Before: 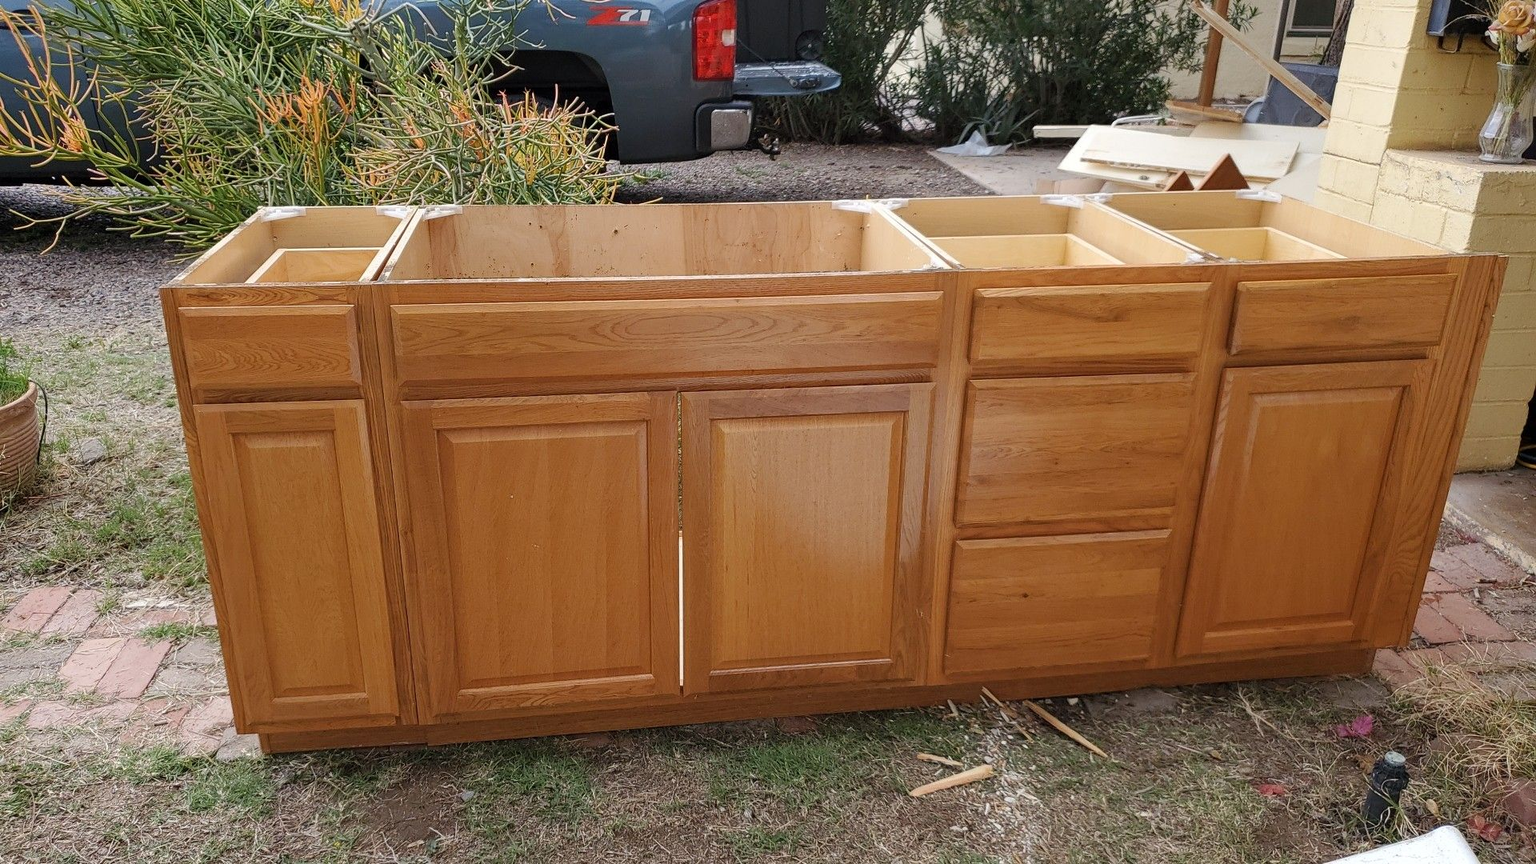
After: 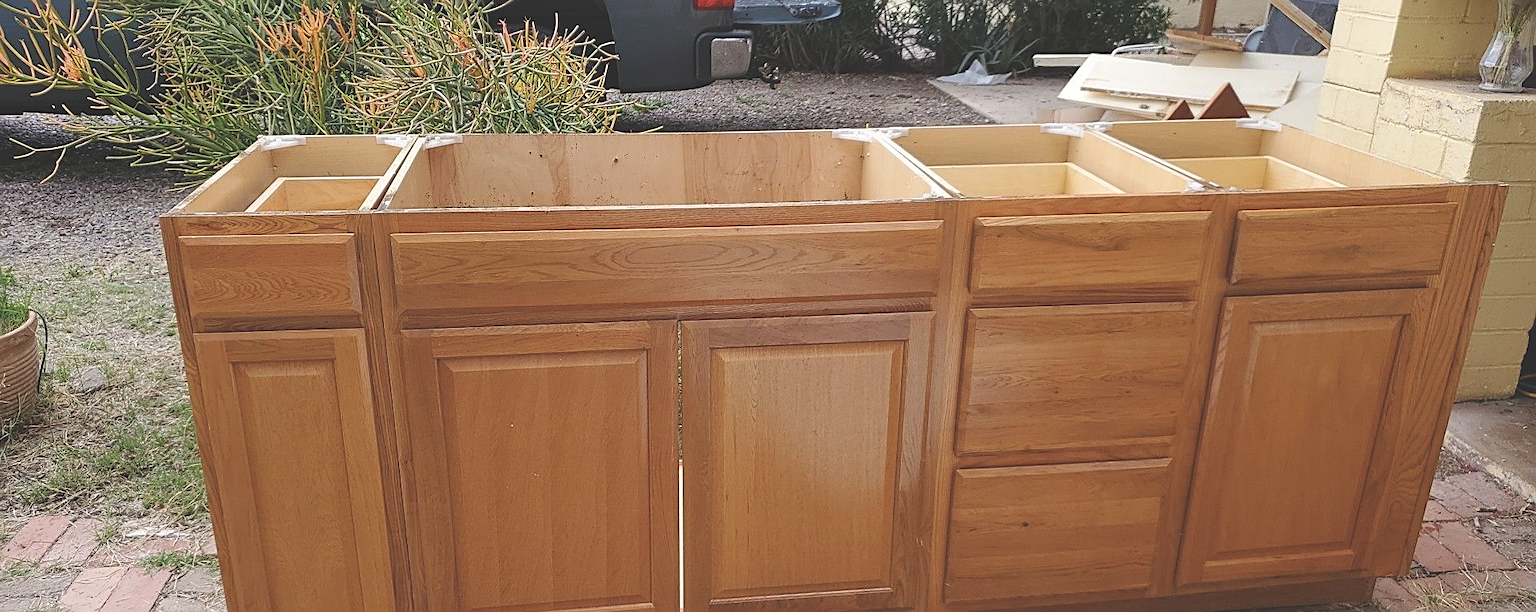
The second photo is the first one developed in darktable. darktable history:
crop and rotate: top 8.358%, bottom 20.76%
sharpen: on, module defaults
exposure: black level correction -0.027, compensate highlight preservation false
